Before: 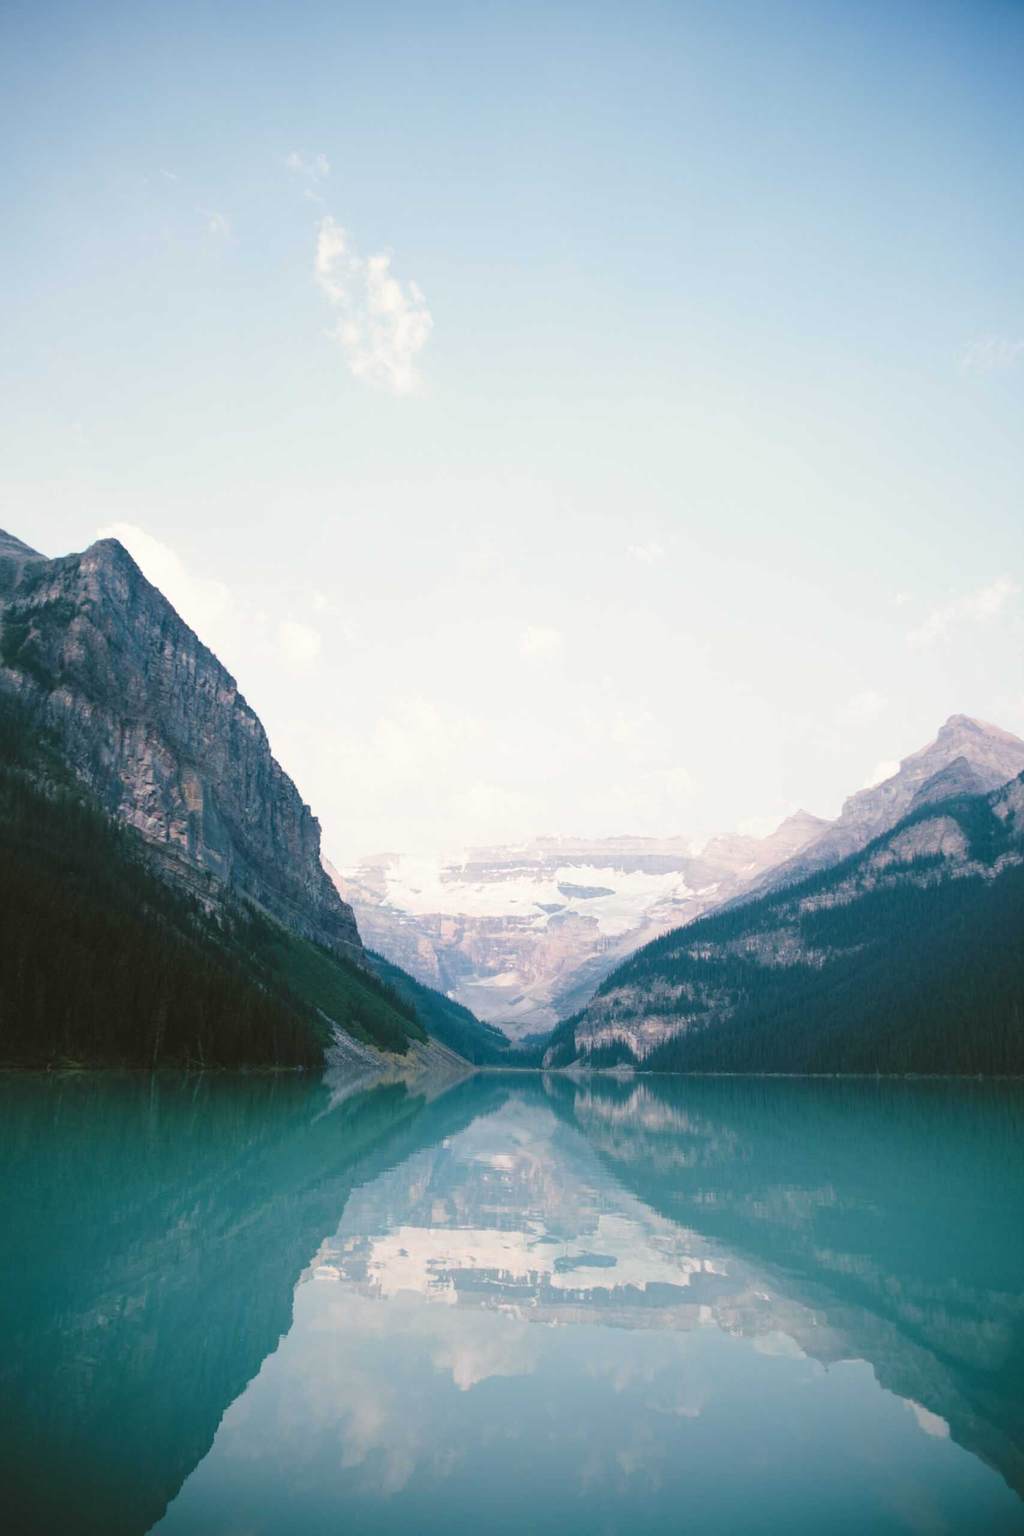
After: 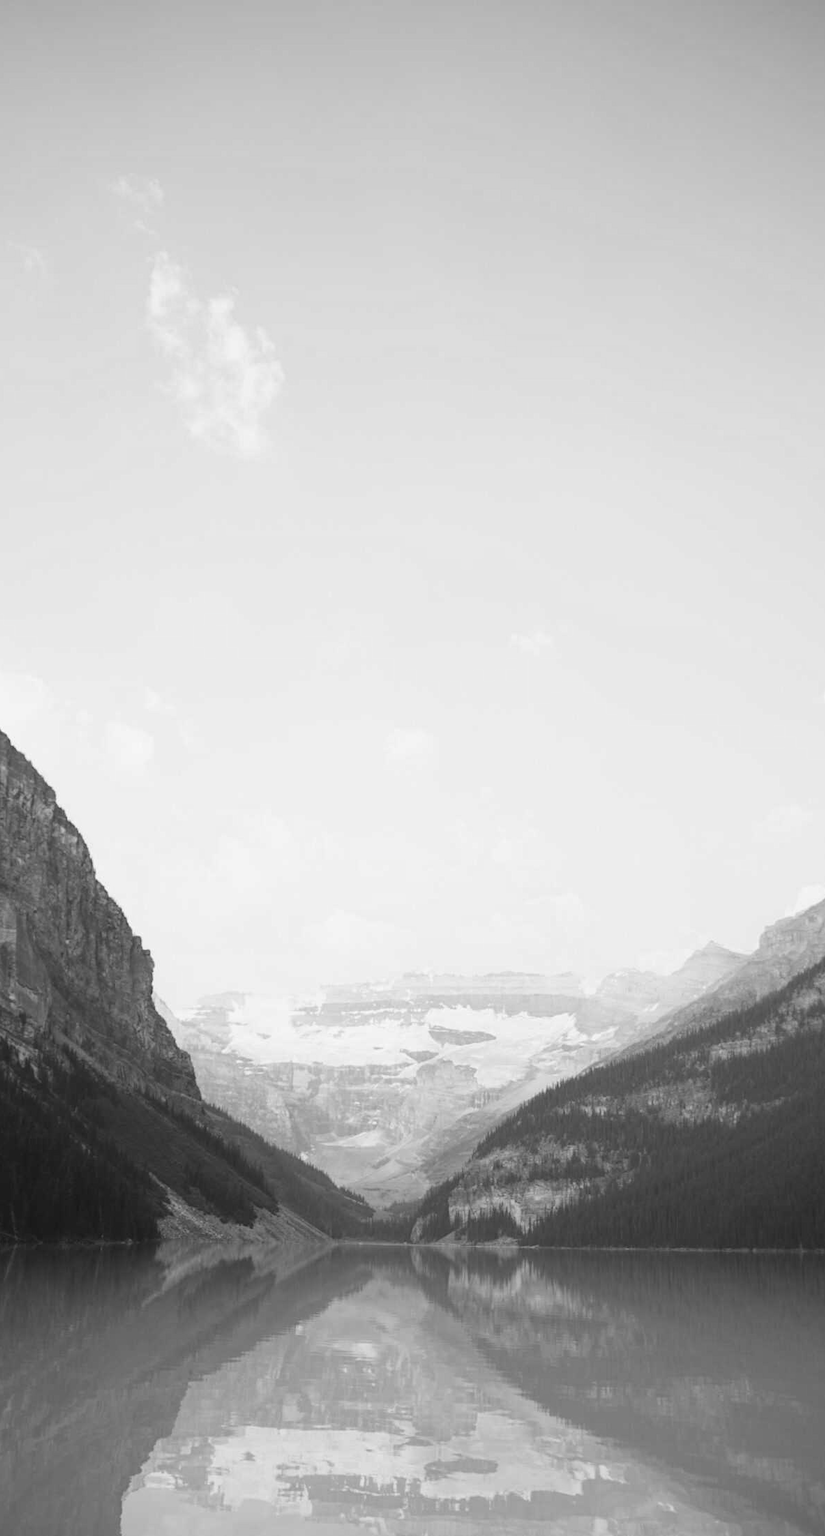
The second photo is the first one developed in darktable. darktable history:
color balance rgb: linear chroma grading › global chroma 15%, perceptual saturation grading › global saturation 30%
crop: left 18.479%, right 12.2%, bottom 13.971%
color calibration: output gray [0.267, 0.423, 0.267, 0], illuminant same as pipeline (D50), adaptation none (bypass)
velvia: strength 15%
